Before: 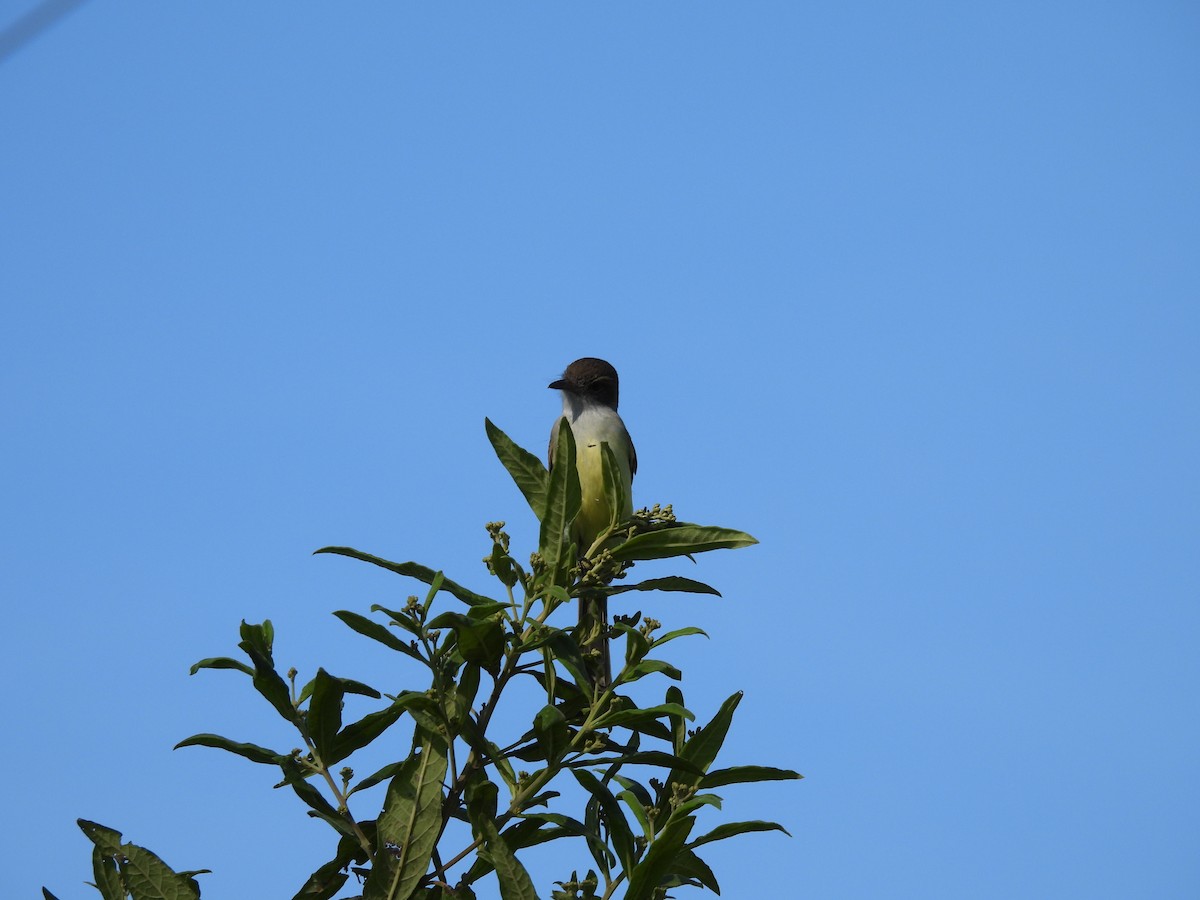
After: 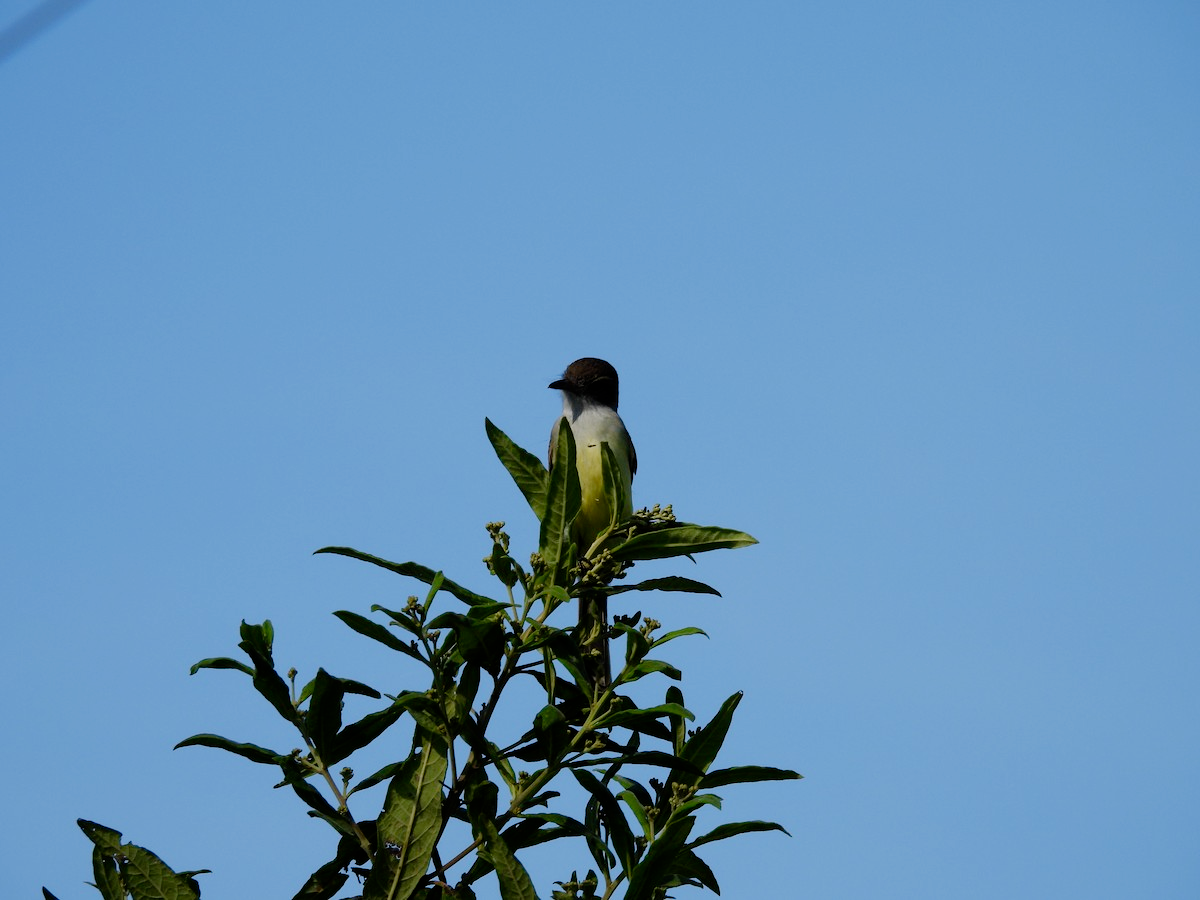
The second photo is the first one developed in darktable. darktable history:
filmic rgb: middle gray luminance 29.13%, black relative exposure -10.36 EV, white relative exposure 5.47 EV, threshold 5.96 EV, target black luminance 0%, hardness 3.96, latitude 1.75%, contrast 1.132, highlights saturation mix 4.54%, shadows ↔ highlights balance 14.82%, preserve chrominance no, color science v5 (2021), enable highlight reconstruction true
